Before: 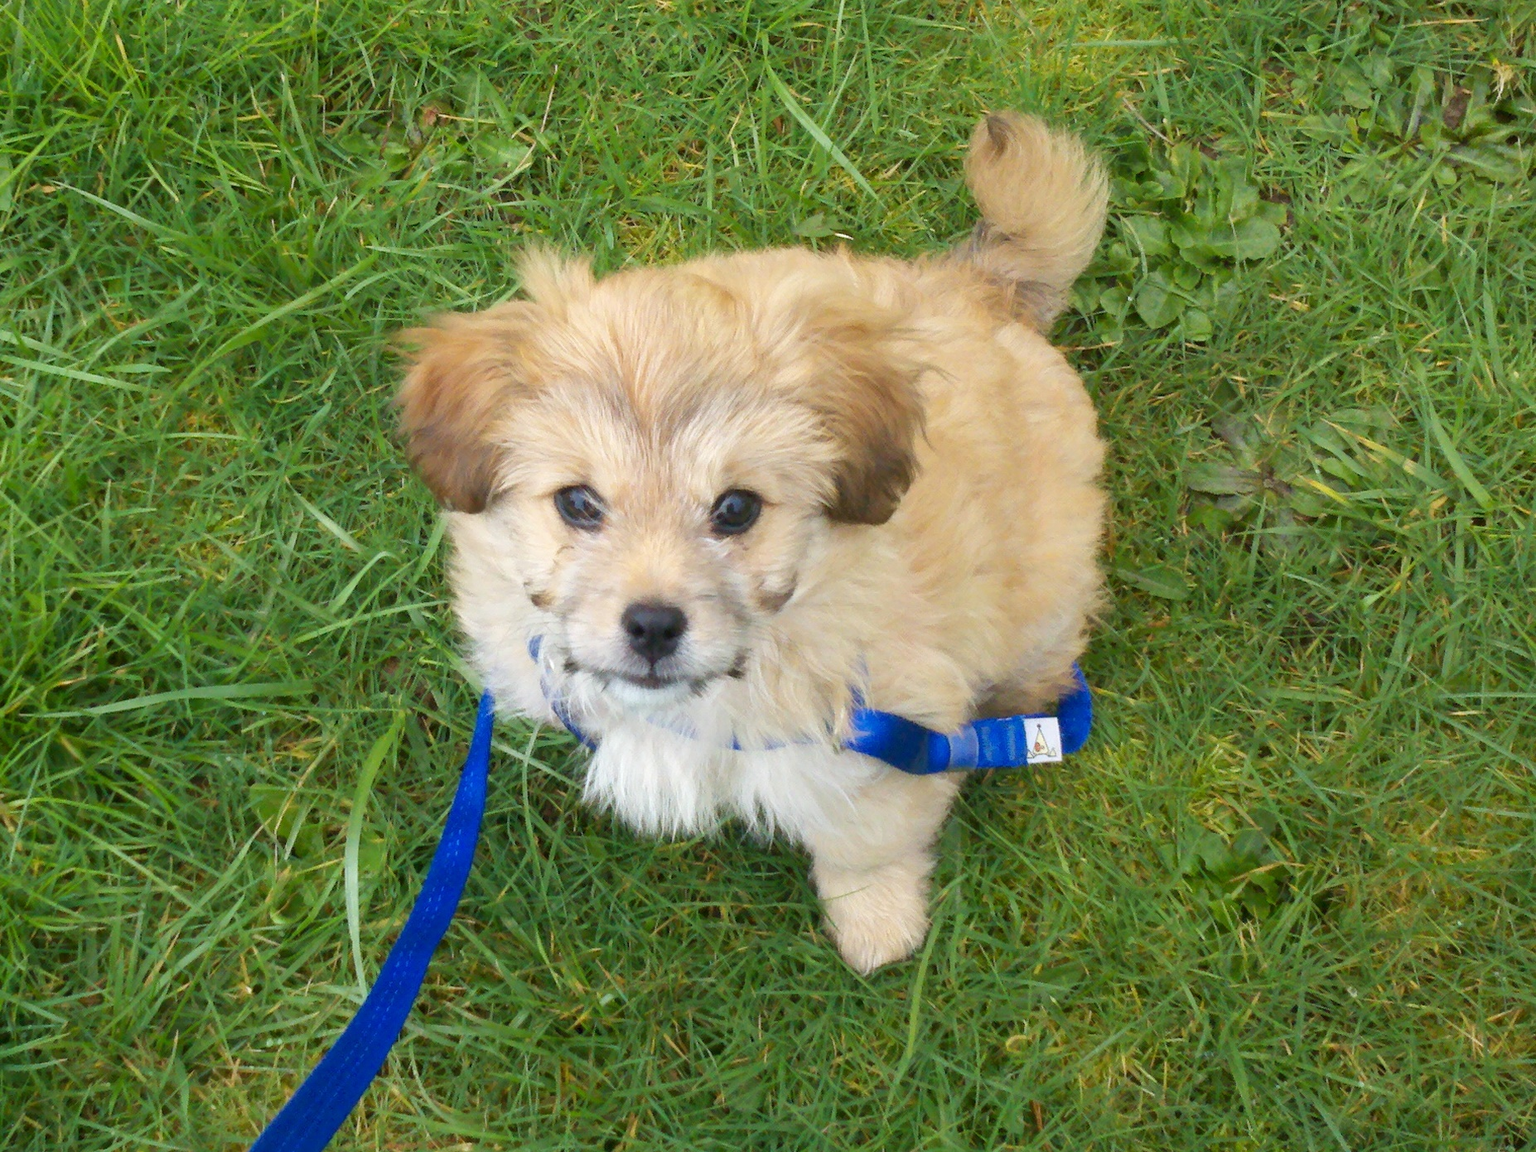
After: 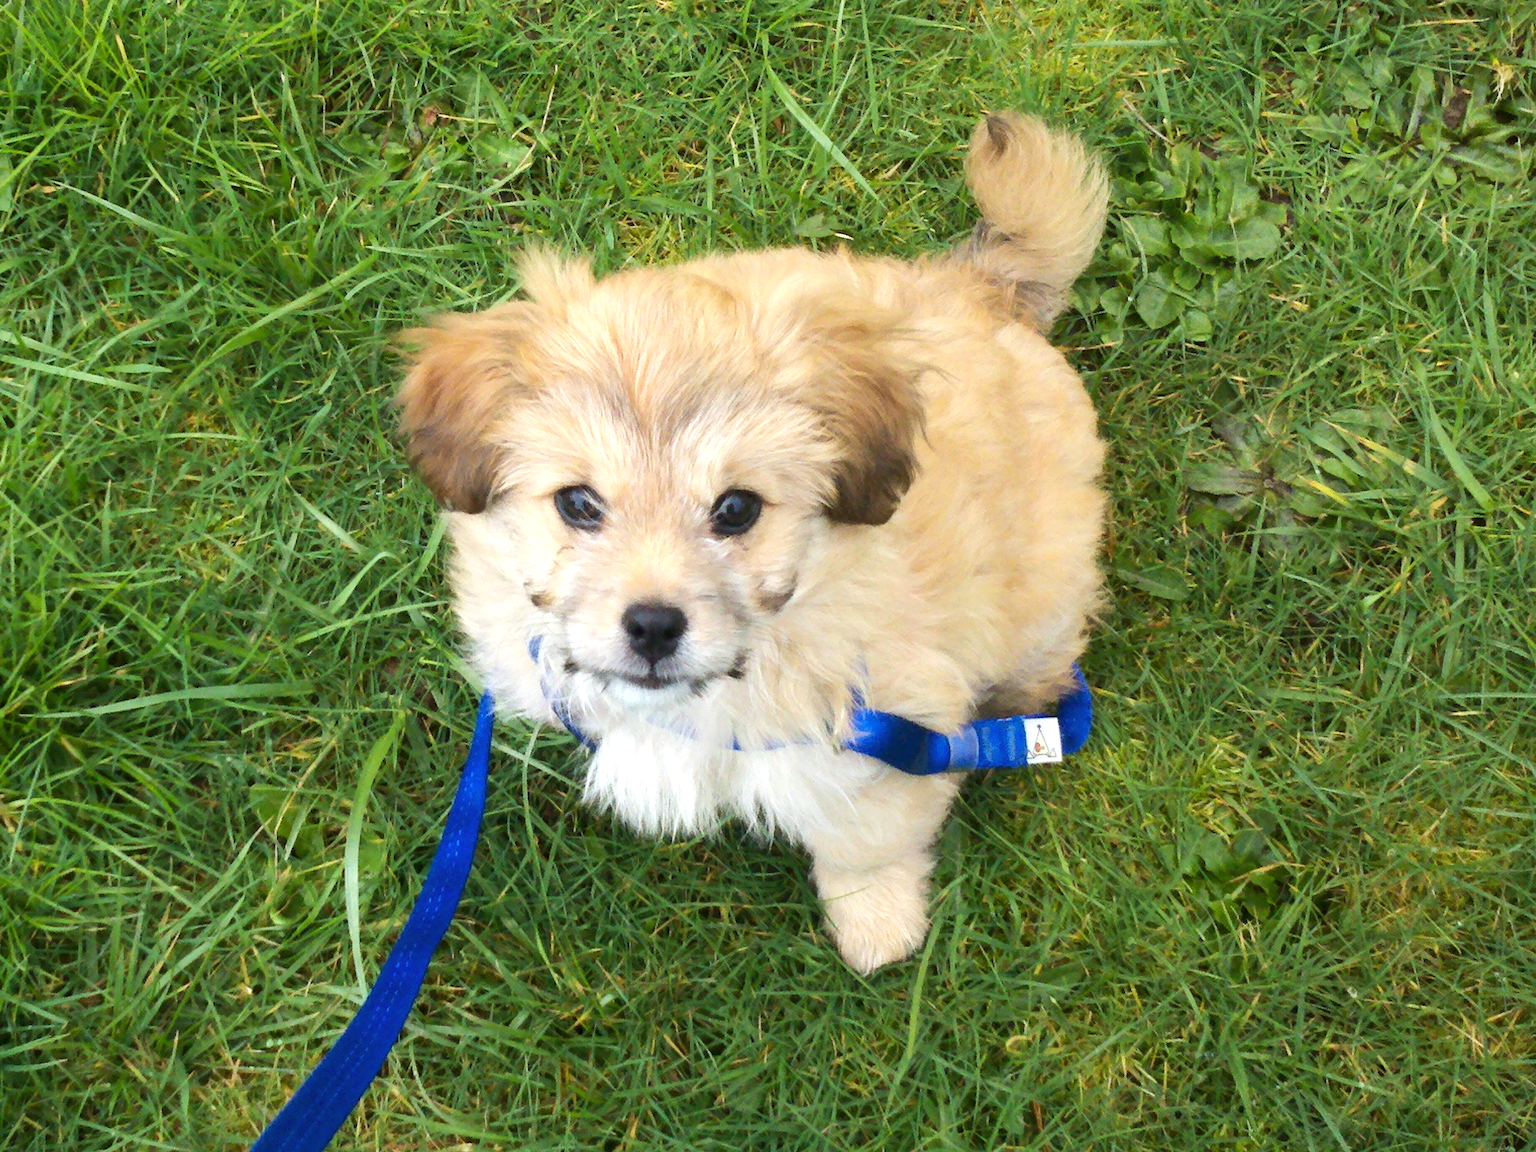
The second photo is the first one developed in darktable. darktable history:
tone equalizer: -8 EV -0.417 EV, -7 EV -0.389 EV, -6 EV -0.333 EV, -5 EV -0.222 EV, -3 EV 0.222 EV, -2 EV 0.333 EV, -1 EV 0.389 EV, +0 EV 0.417 EV, edges refinement/feathering 500, mask exposure compensation -1.57 EV, preserve details no
tone curve: curves: ch0 [(0, 0) (0.265, 0.253) (0.732, 0.751) (1, 1)], color space Lab, linked channels, preserve colors none
